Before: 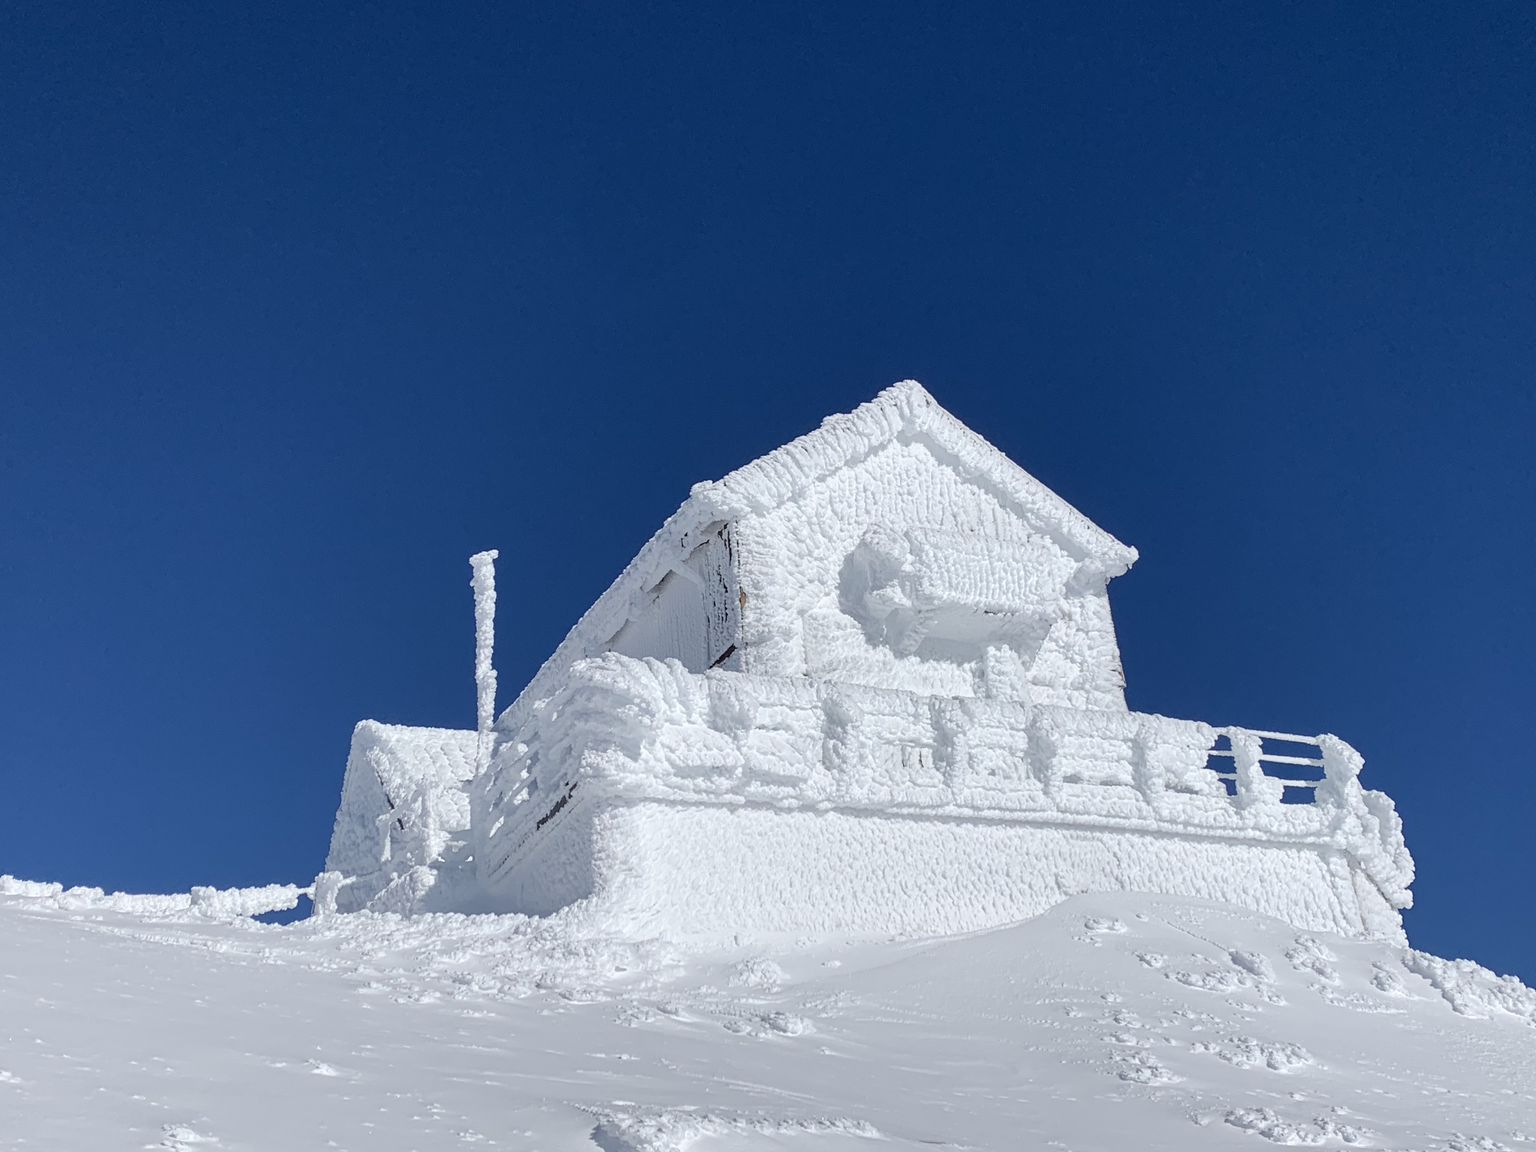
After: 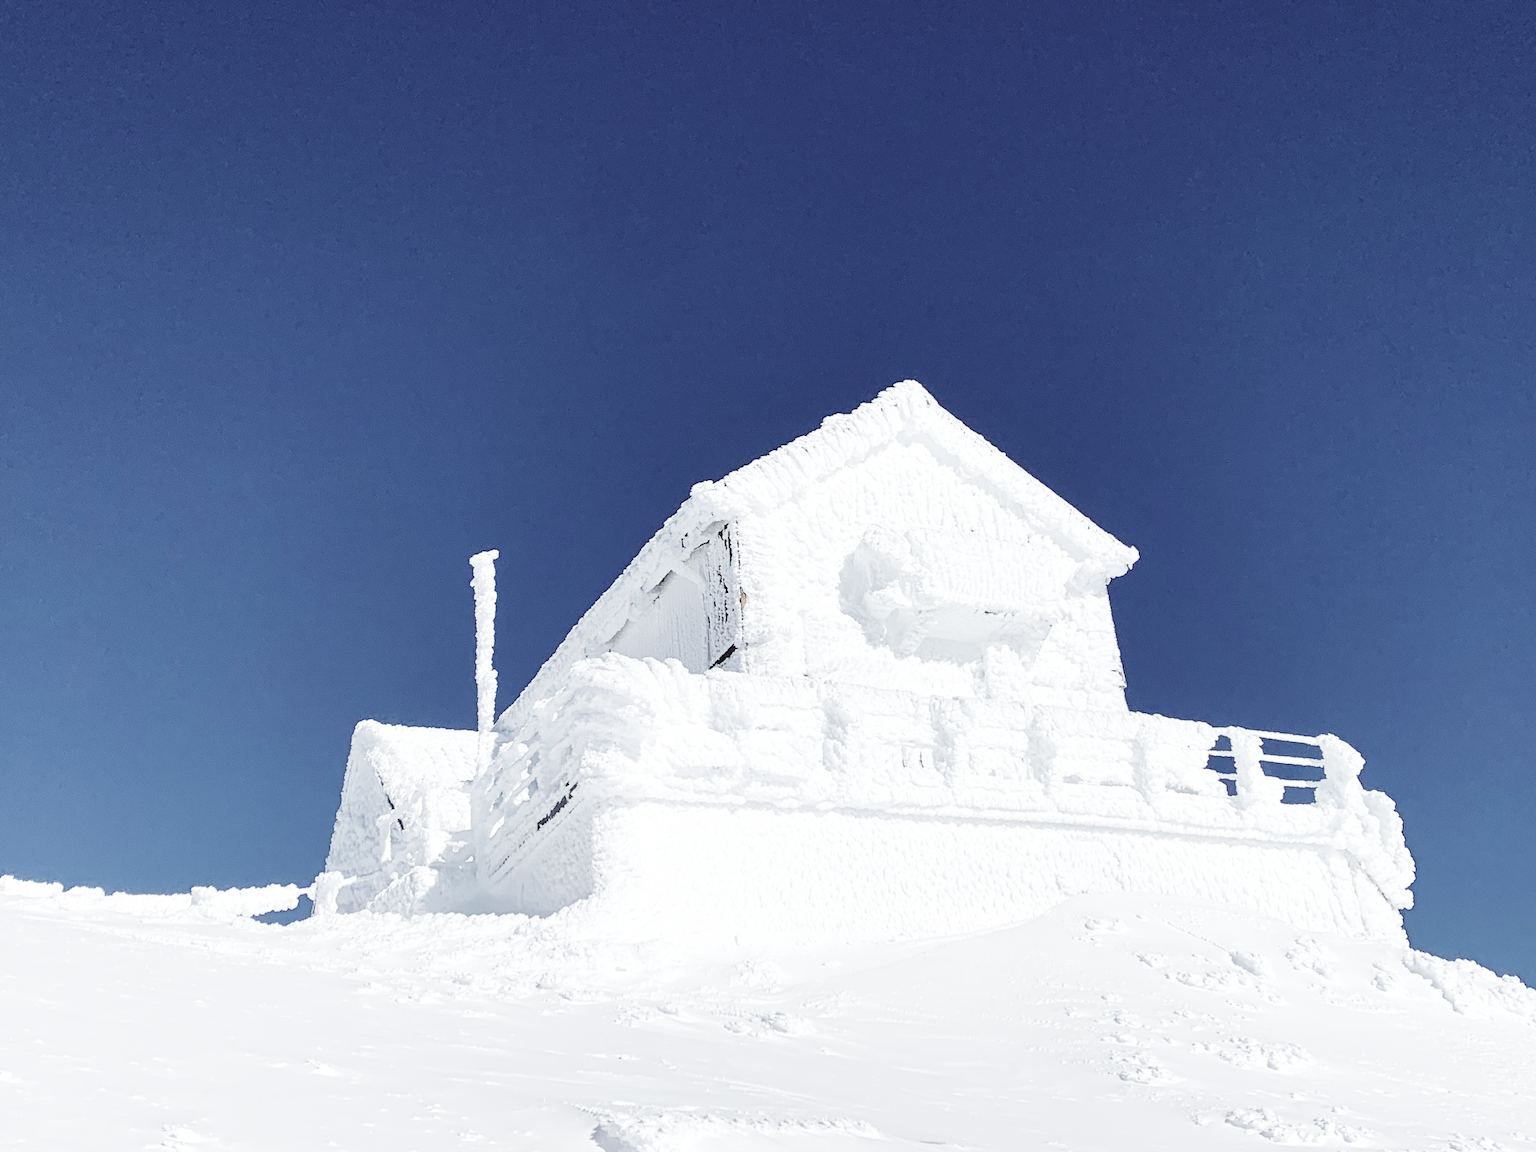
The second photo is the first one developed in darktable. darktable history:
base curve: curves: ch0 [(0, 0.003) (0.001, 0.002) (0.006, 0.004) (0.02, 0.022) (0.048, 0.086) (0.094, 0.234) (0.162, 0.431) (0.258, 0.629) (0.385, 0.8) (0.548, 0.918) (0.751, 0.988) (1, 1)], preserve colors none
color correction: saturation 0.5
